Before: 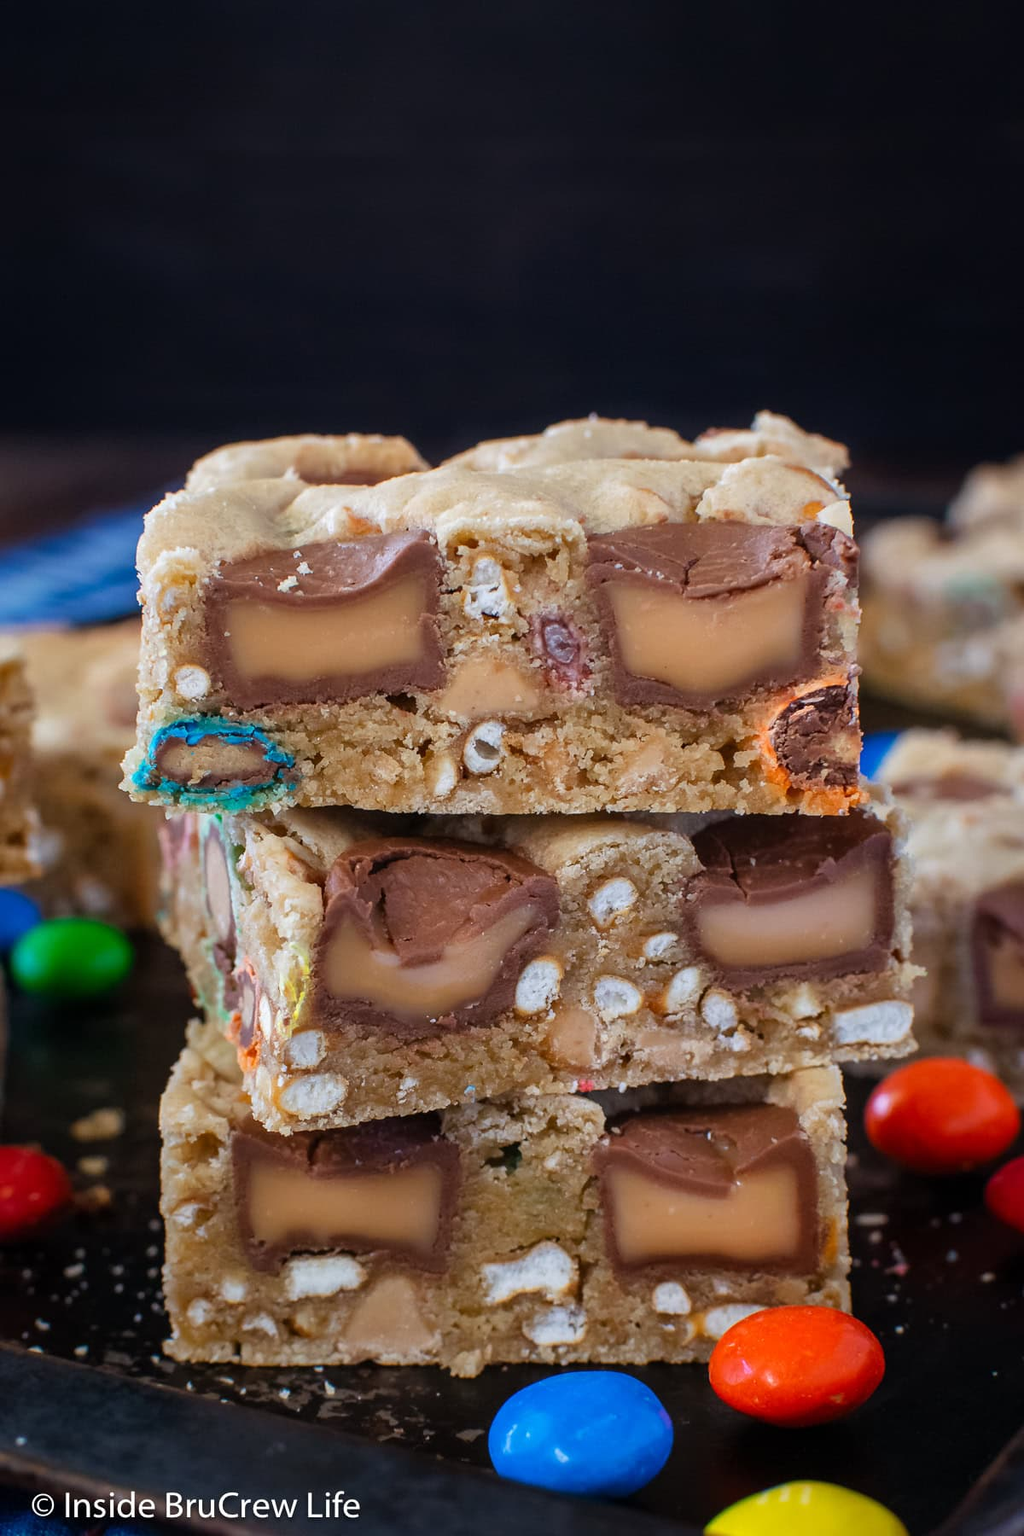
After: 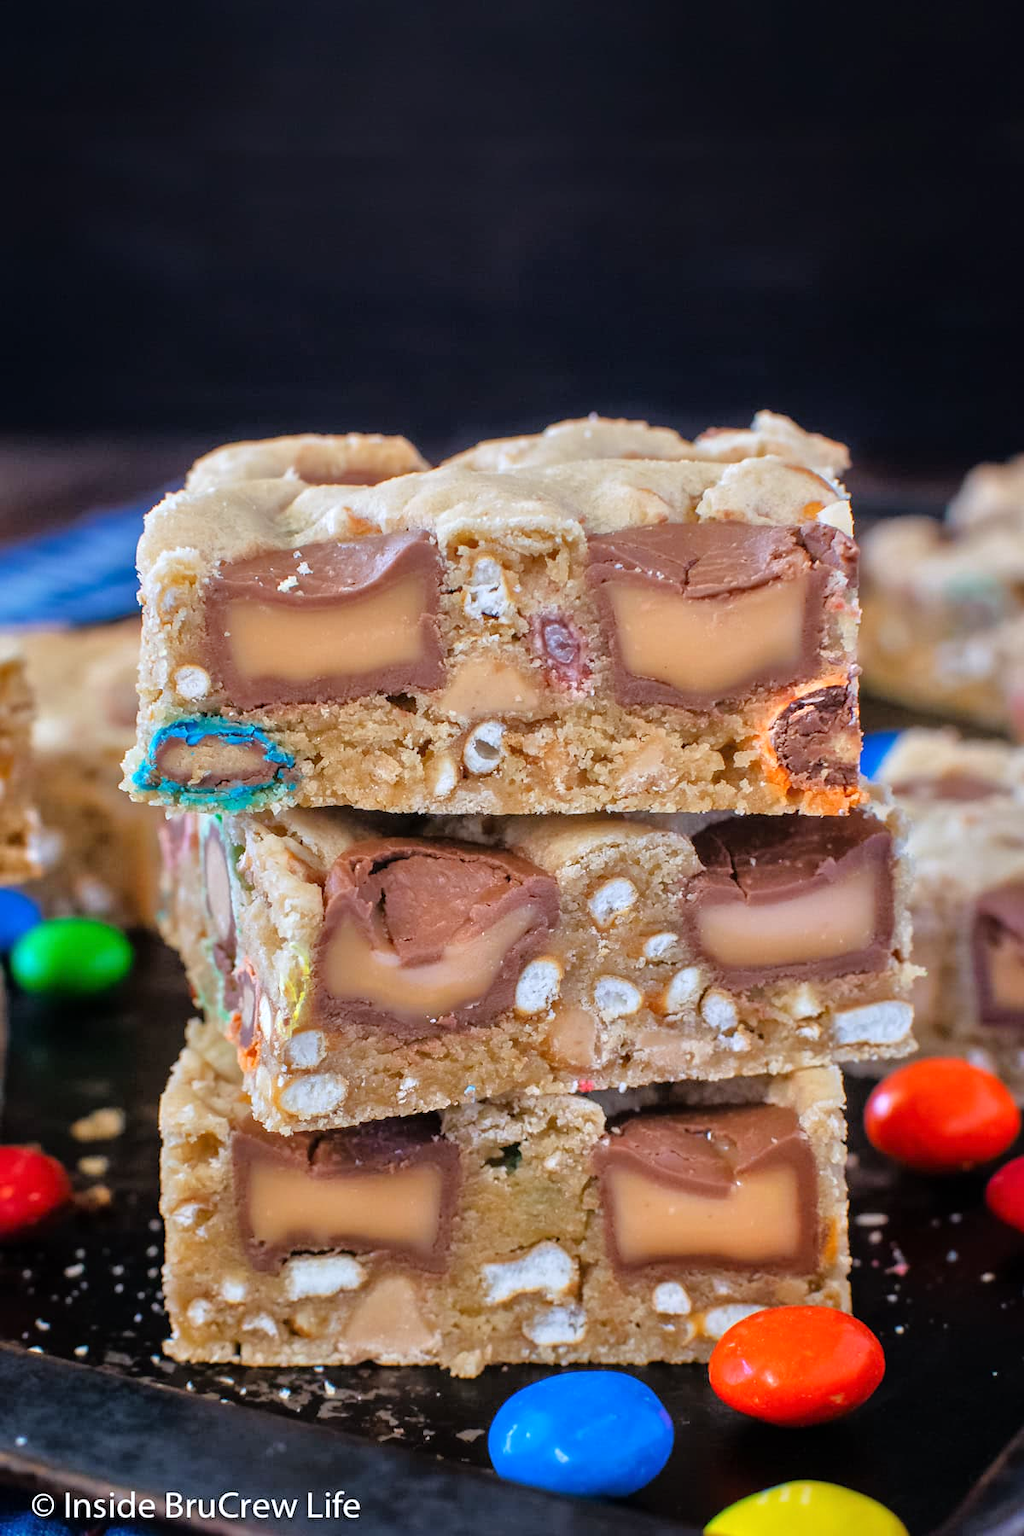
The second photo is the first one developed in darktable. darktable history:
tone equalizer: -7 EV 0.15 EV, -6 EV 0.6 EV, -5 EV 1.15 EV, -4 EV 1.33 EV, -3 EV 1.15 EV, -2 EV 0.6 EV, -1 EV 0.15 EV, mask exposure compensation -0.5 EV
color correction: highlights a* 0.003, highlights b* -0.283
white balance: red 0.98, blue 1.034
